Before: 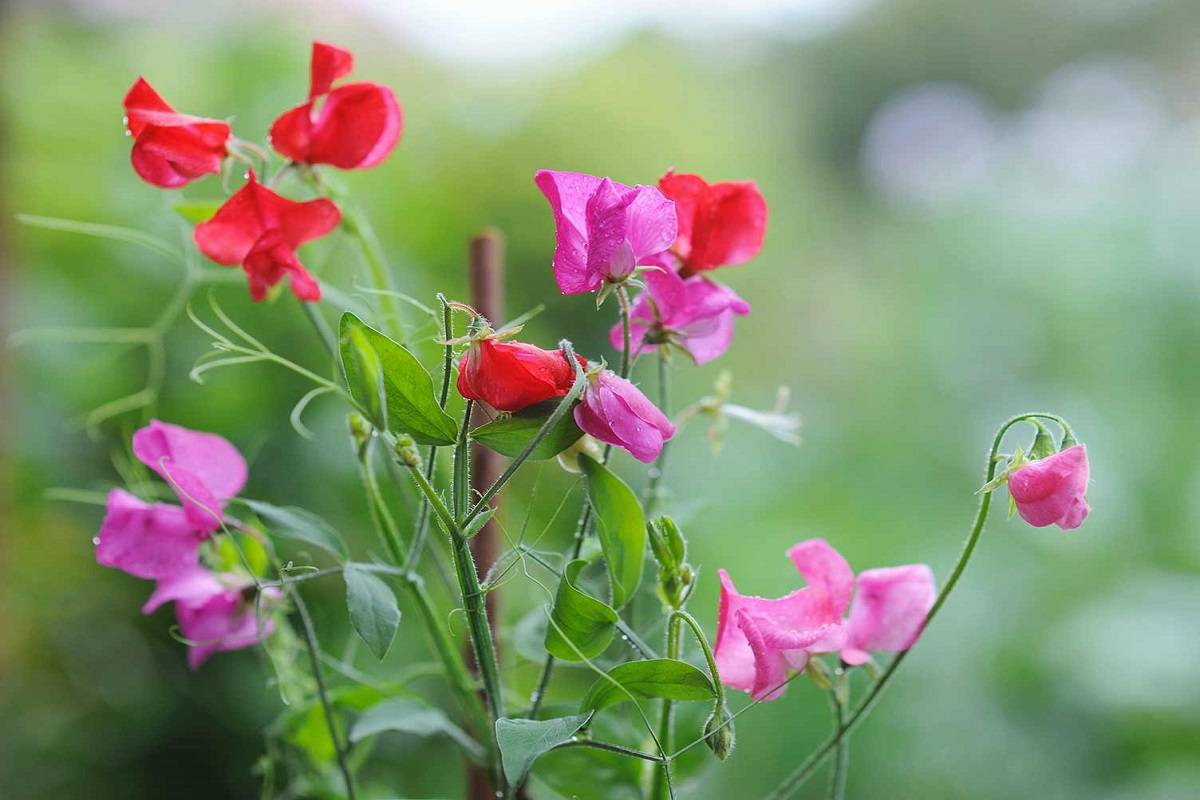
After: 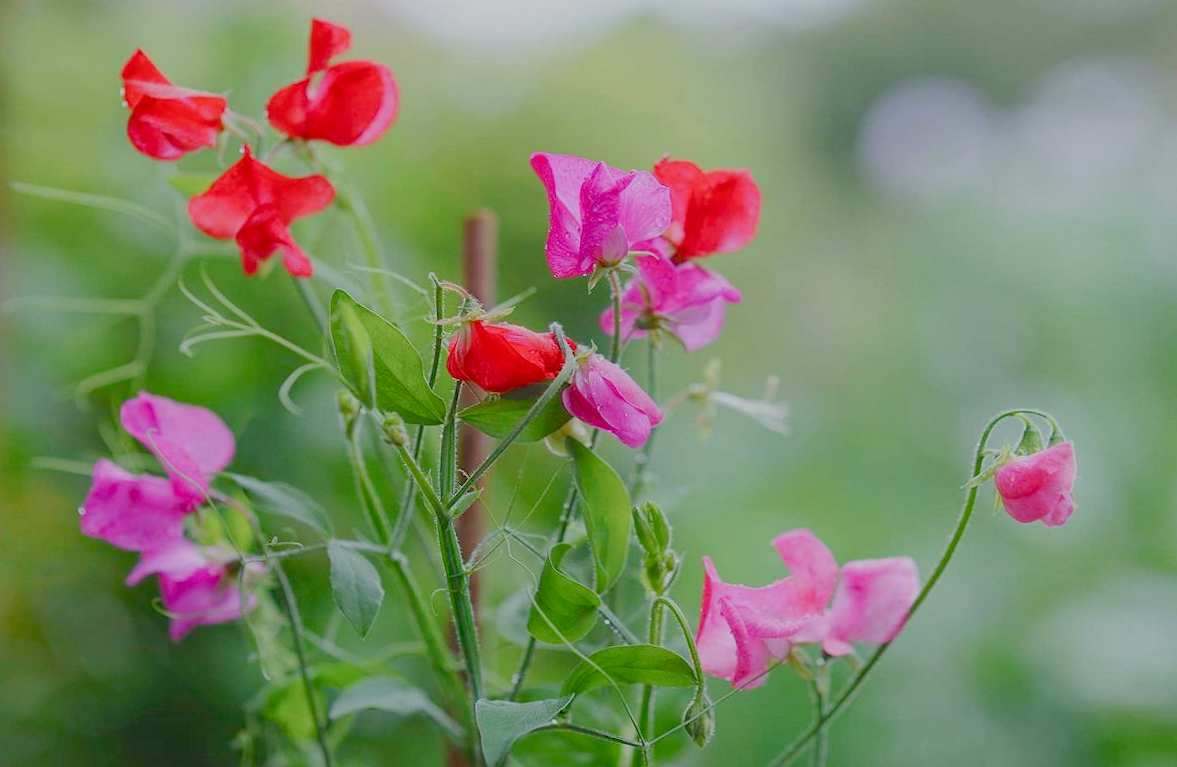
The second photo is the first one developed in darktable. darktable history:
color balance rgb: shadows lift › chroma 1%, shadows lift › hue 113°, highlights gain › chroma 0.2%, highlights gain › hue 333°, perceptual saturation grading › global saturation 20%, perceptual saturation grading › highlights -50%, perceptual saturation grading › shadows 25%, contrast -30%
rotate and perspective: rotation 1.57°, crop left 0.018, crop right 0.982, crop top 0.039, crop bottom 0.961
